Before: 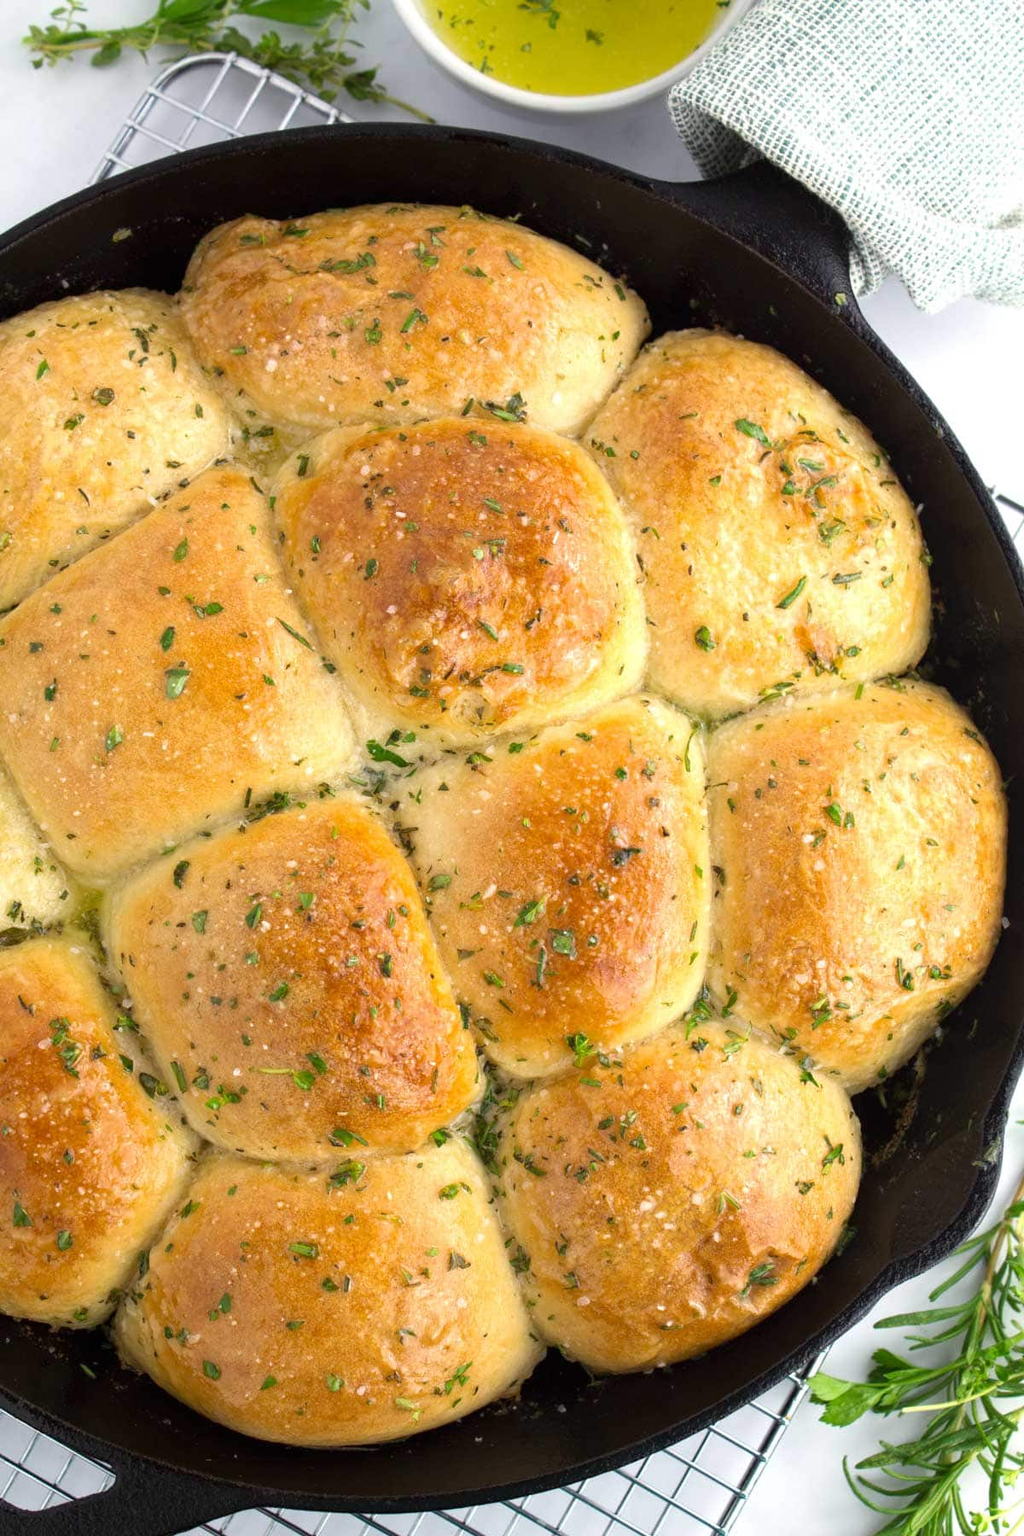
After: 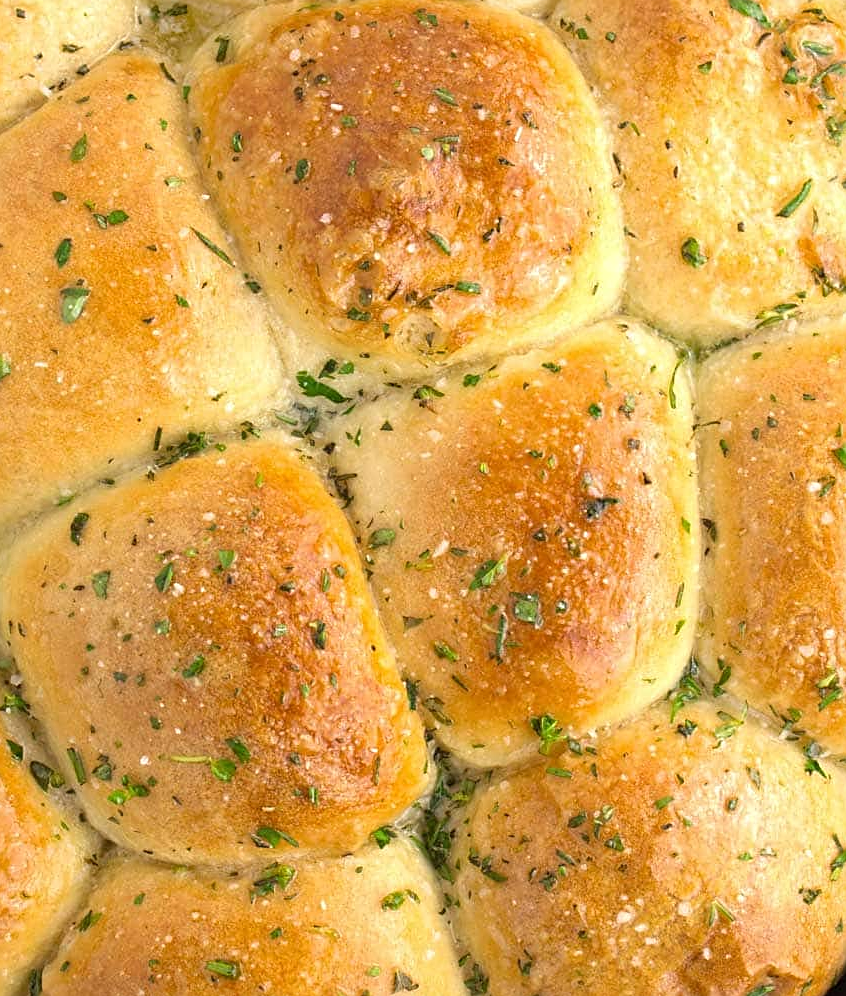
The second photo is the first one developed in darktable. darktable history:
sharpen: on, module defaults
exposure: compensate highlight preservation false
crop: left 11.123%, top 27.61%, right 18.3%, bottom 17.034%
